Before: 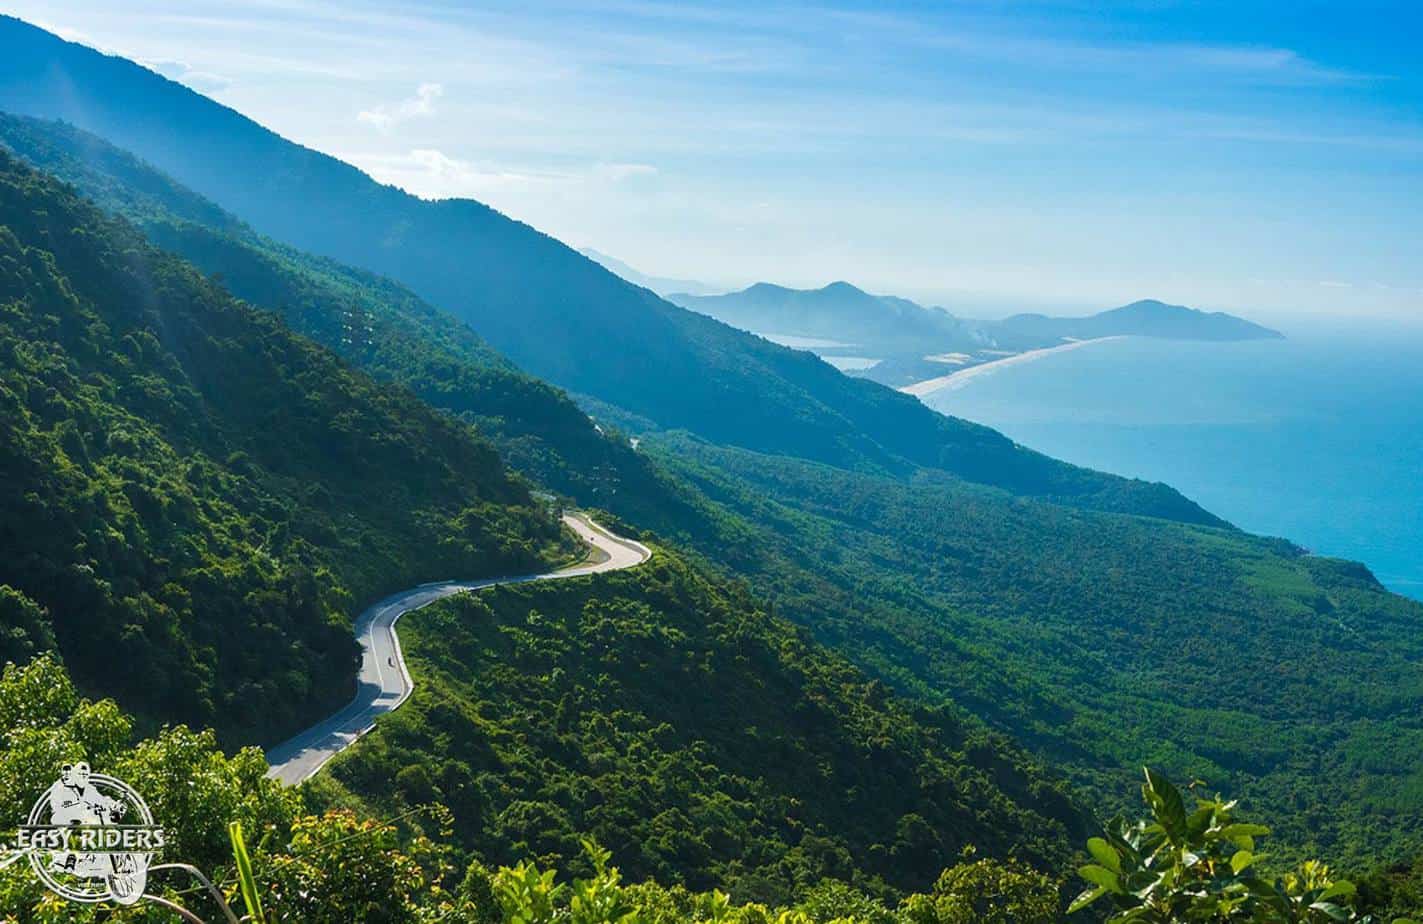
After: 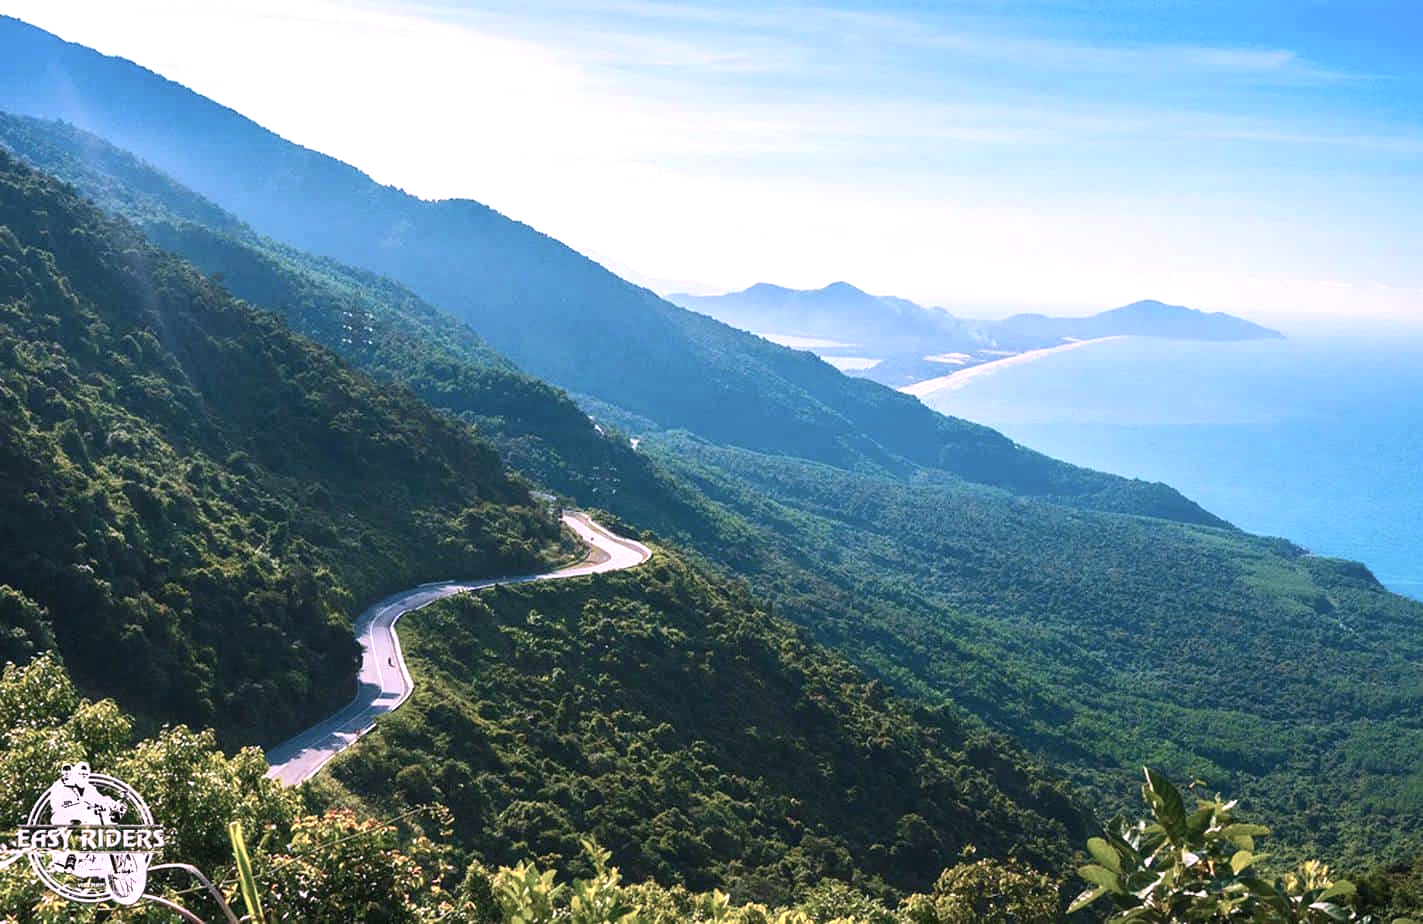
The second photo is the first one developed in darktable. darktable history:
exposure: exposure 0.566 EV, compensate highlight preservation false
local contrast: mode bilateral grid, contrast 20, coarseness 50, detail 102%, midtone range 0.2
contrast brightness saturation: contrast 0.11, saturation -0.17
color correction: highlights a* 15.46, highlights b* -20.56
white balance: red 1.045, blue 0.932
